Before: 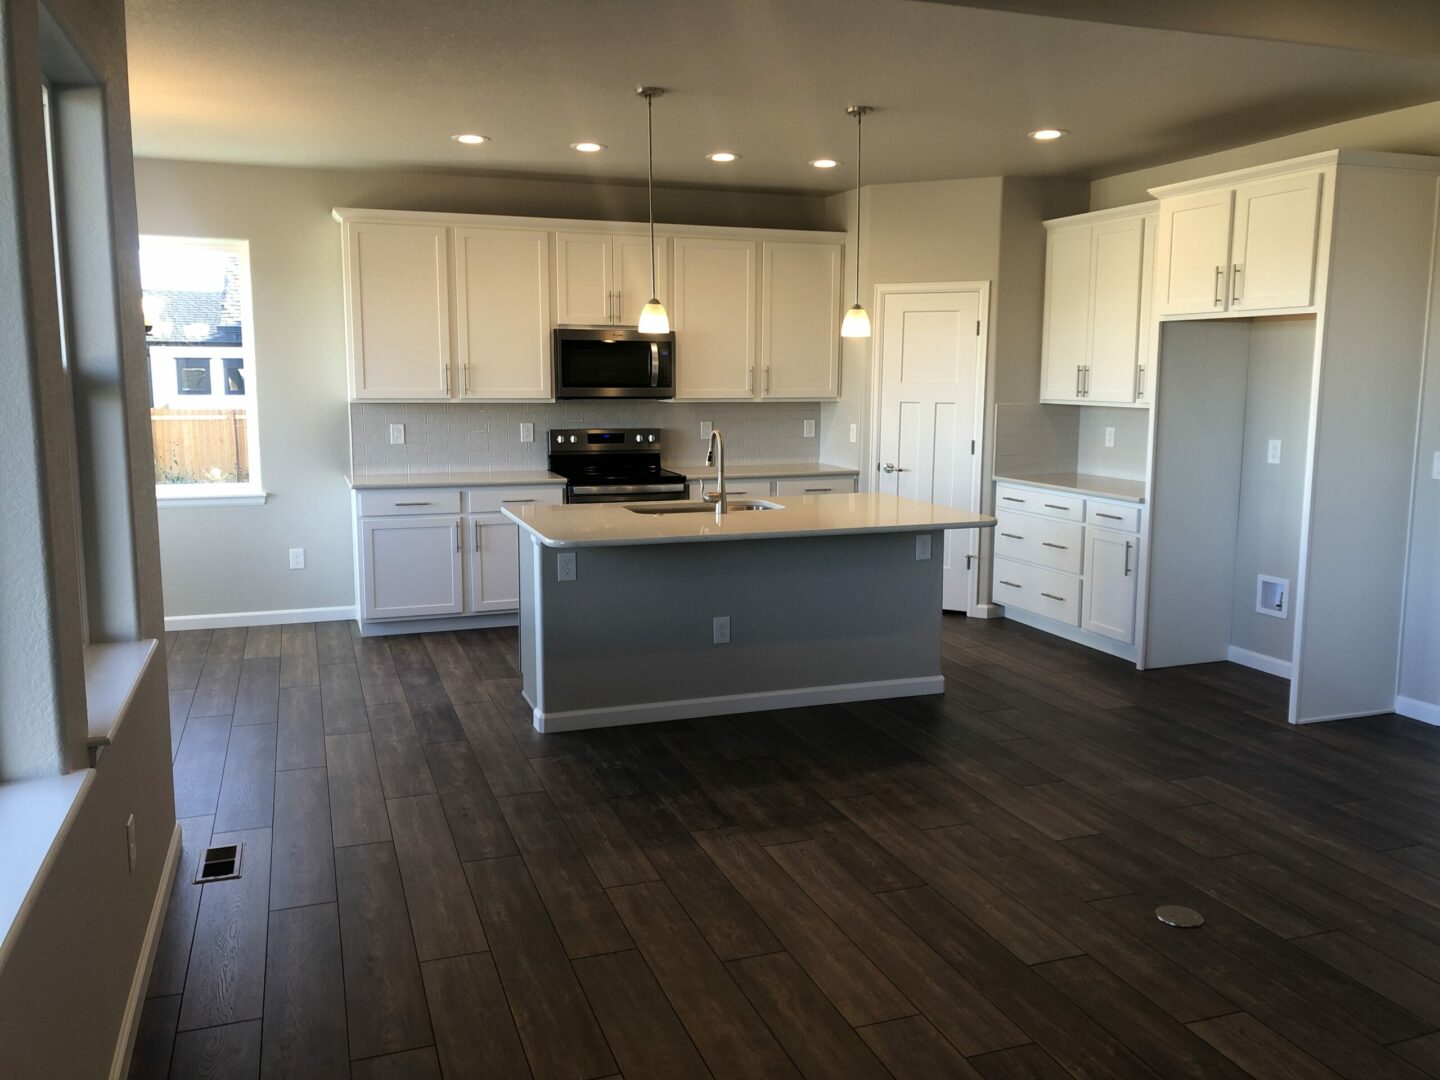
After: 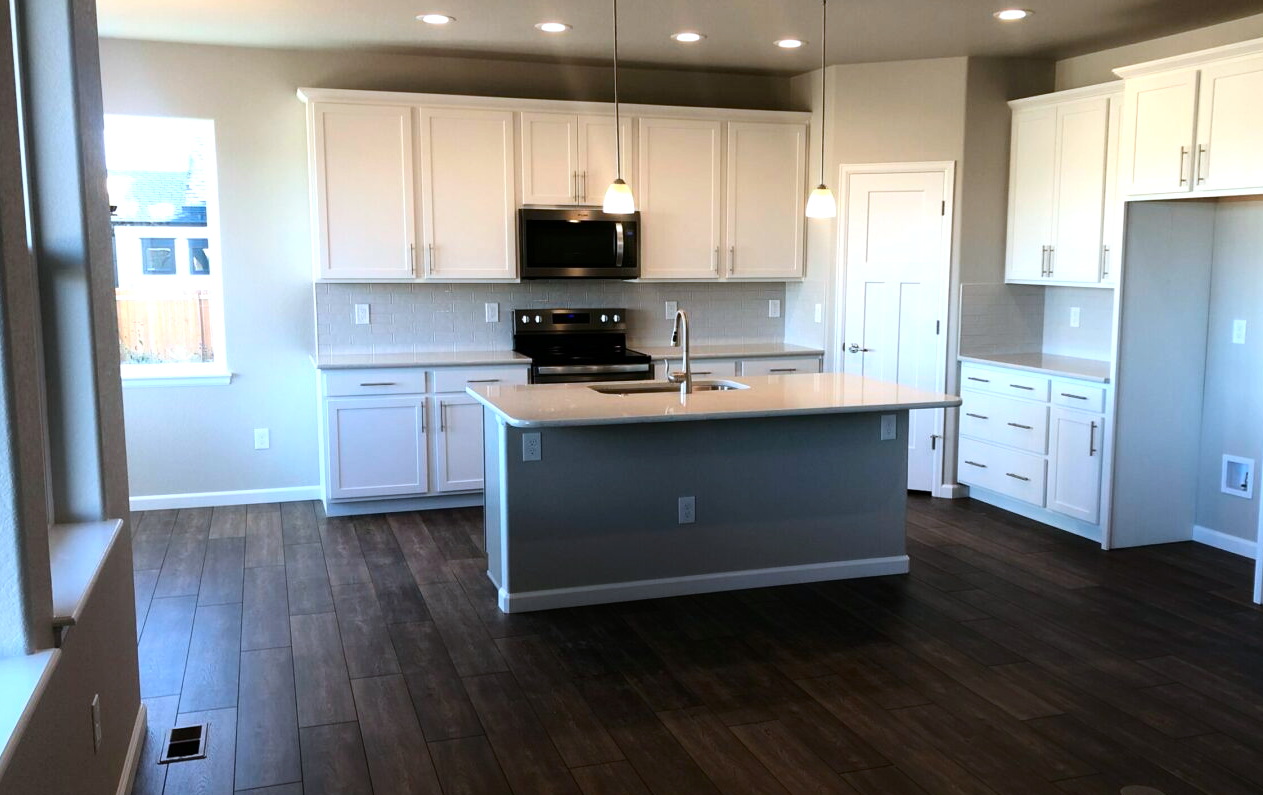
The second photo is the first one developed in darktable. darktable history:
tone equalizer: -8 EV -0.379 EV, -7 EV -0.397 EV, -6 EV -0.304 EV, -5 EV -0.262 EV, -3 EV 0.212 EV, -2 EV 0.308 EV, -1 EV 0.407 EV, +0 EV 0.403 EV, mask exposure compensation -0.506 EV
crop and rotate: left 2.459%, top 11.276%, right 9.781%, bottom 15.11%
contrast brightness saturation: contrast 0.149, brightness -0.011, saturation 0.098
exposure: compensate exposure bias true, compensate highlight preservation false
color correction: highlights a* -2.15, highlights b* -18.1
